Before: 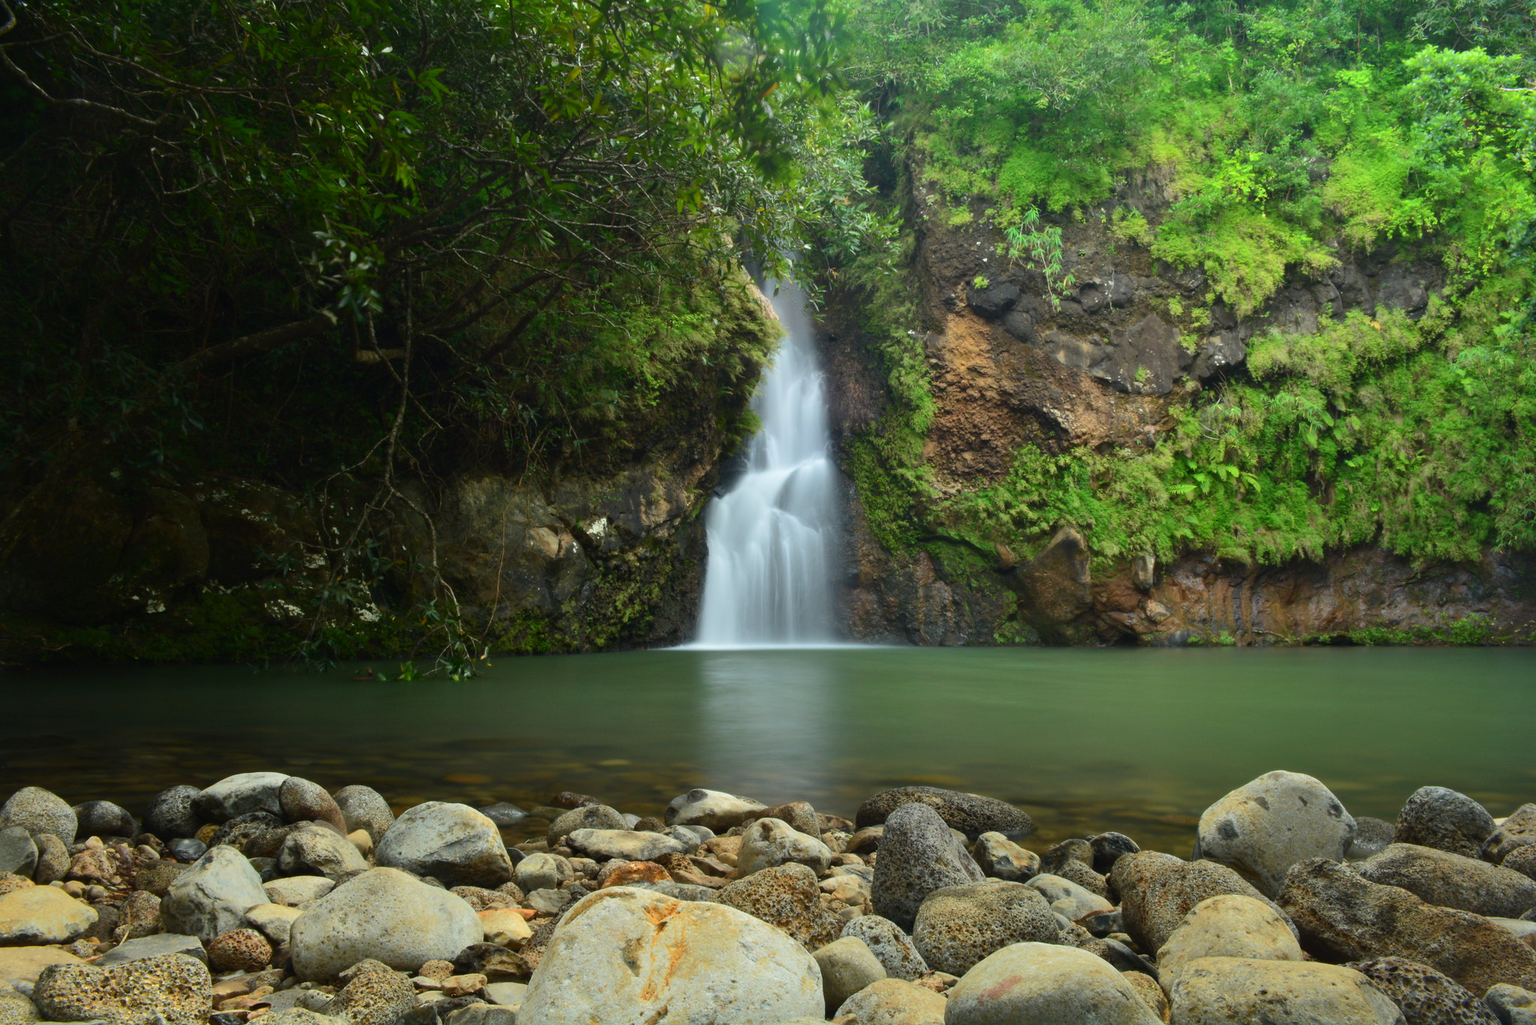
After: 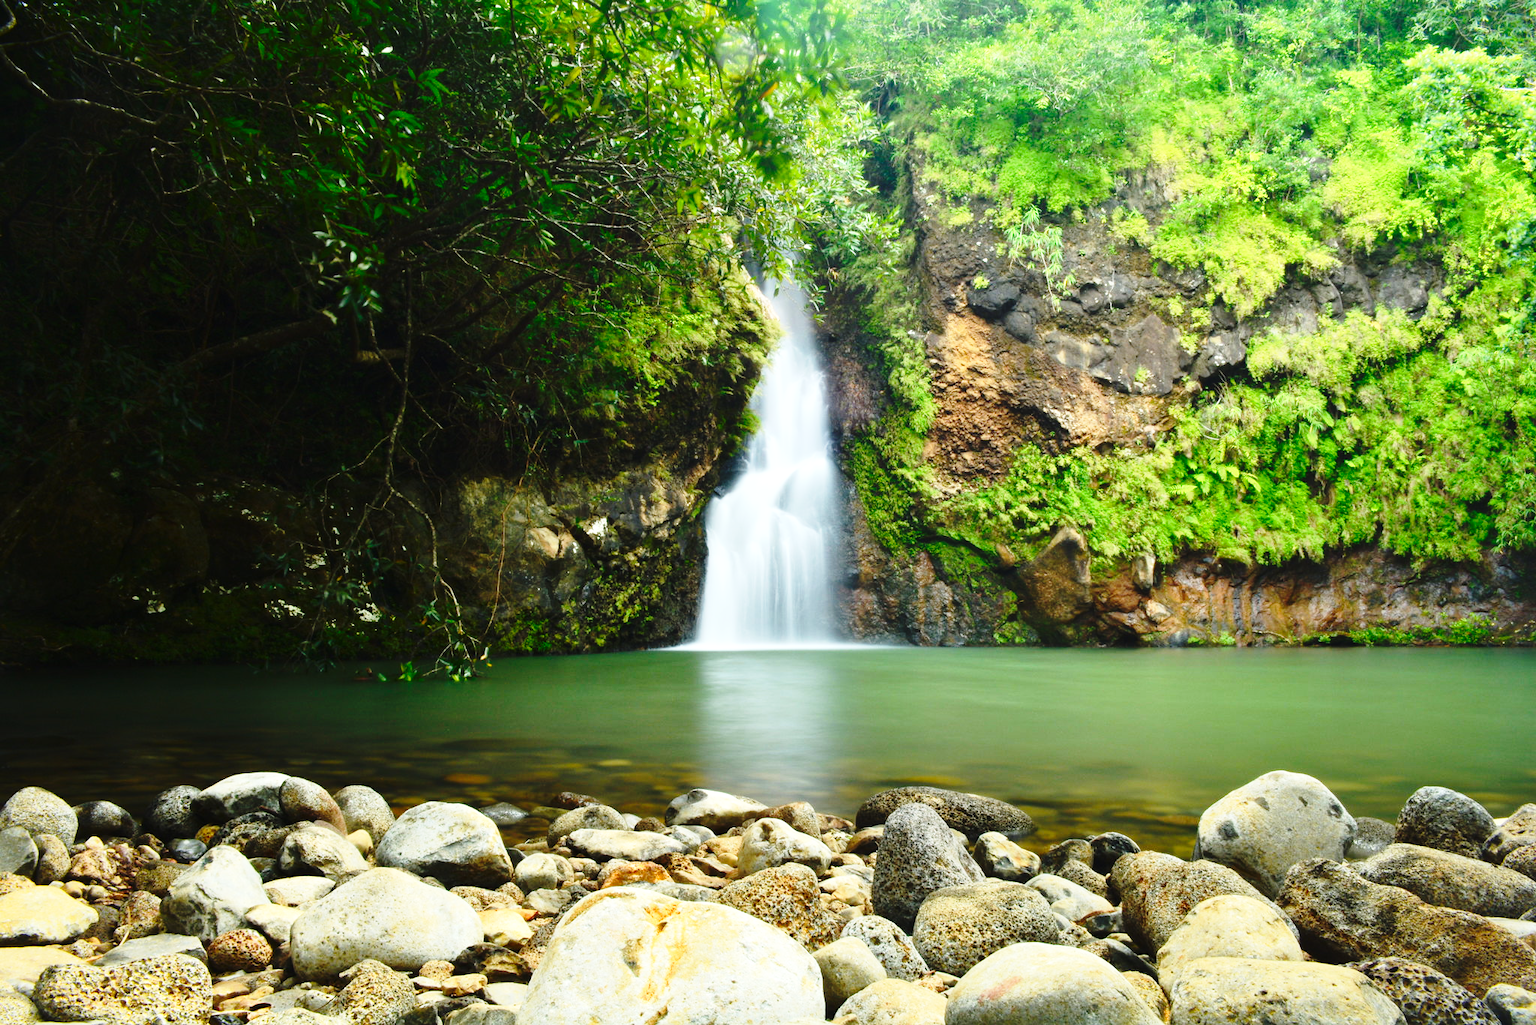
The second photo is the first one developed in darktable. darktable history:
exposure: exposure 0.6 EV, compensate highlight preservation false
base curve: curves: ch0 [(0, 0) (0.04, 0.03) (0.133, 0.232) (0.448, 0.748) (0.843, 0.968) (1, 1)], preserve colors none
